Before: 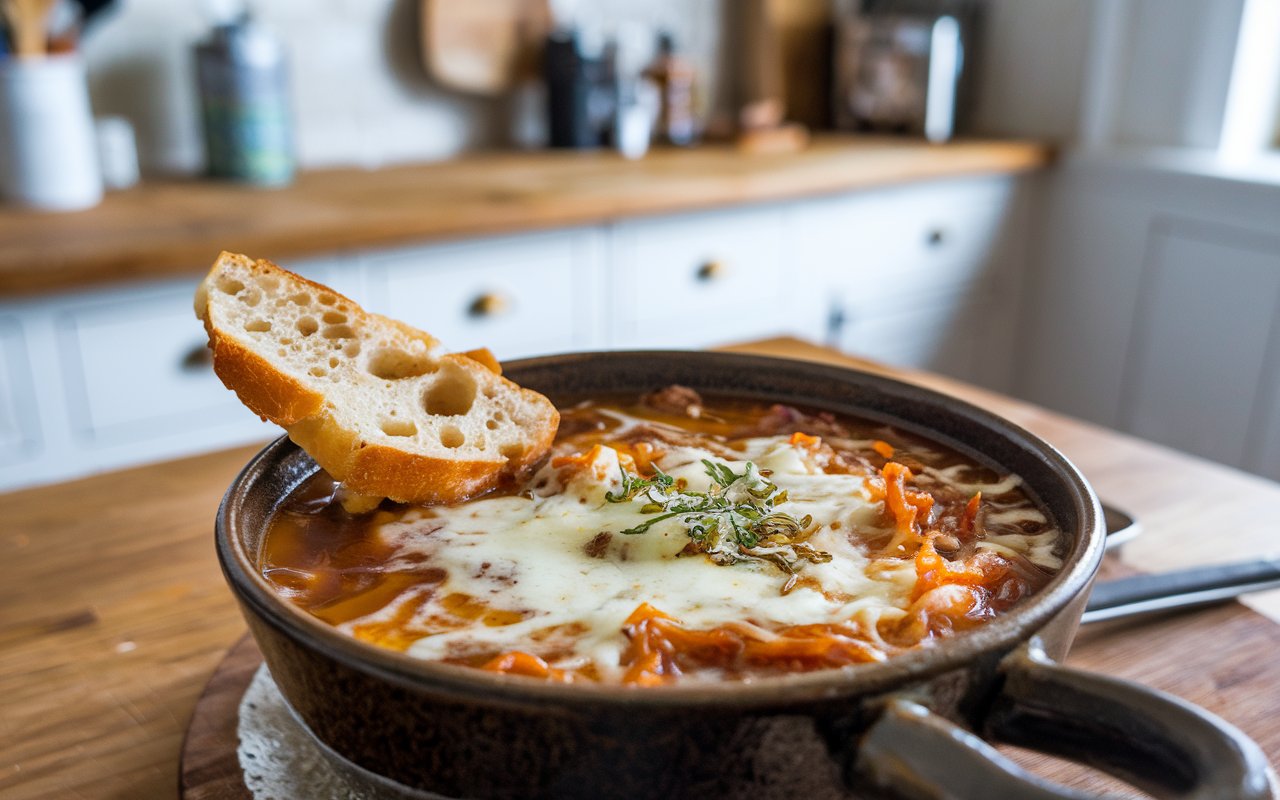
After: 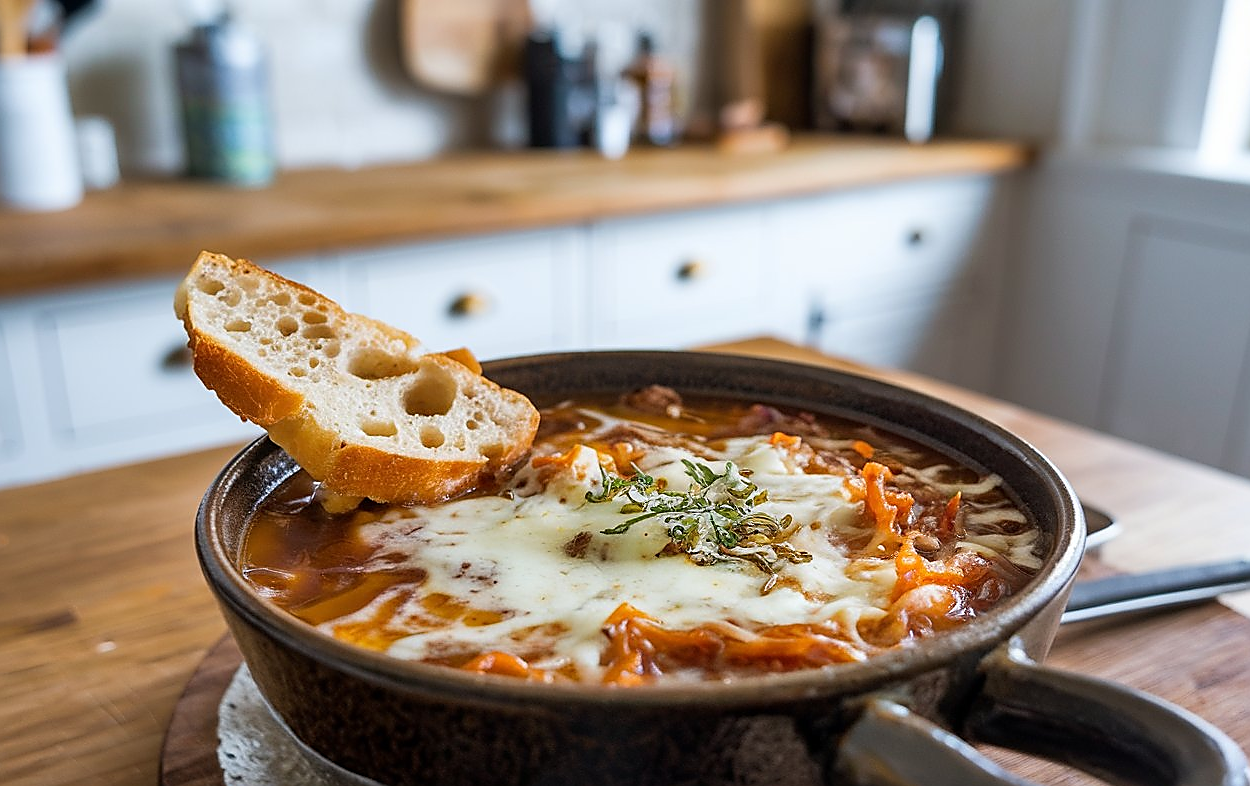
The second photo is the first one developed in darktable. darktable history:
crop and rotate: left 1.569%, right 0.745%, bottom 1.715%
sharpen: radius 1.361, amount 1.241, threshold 0.604
